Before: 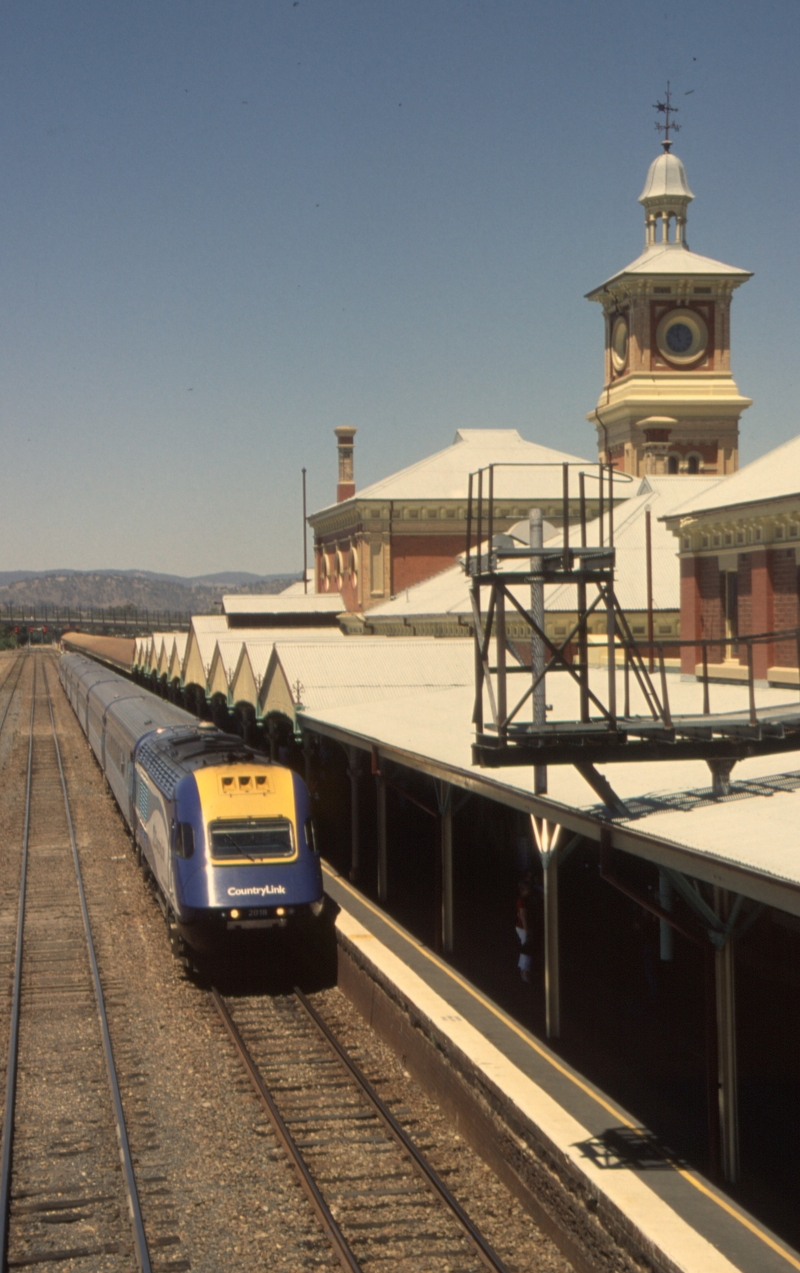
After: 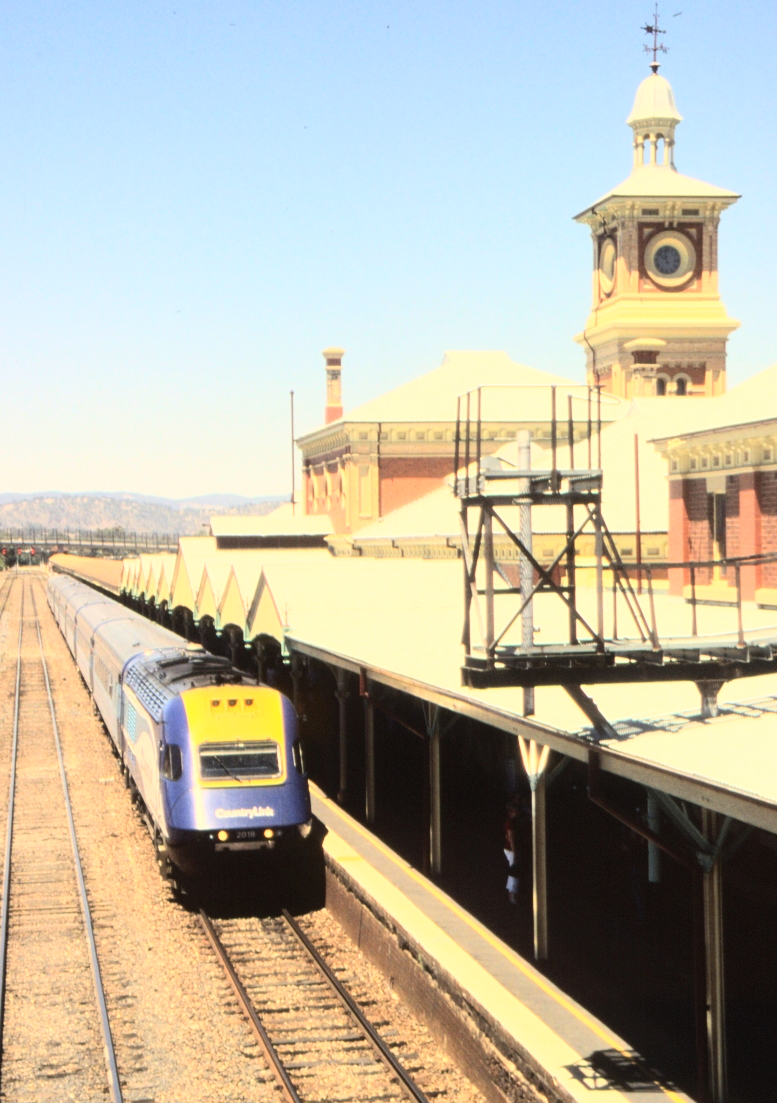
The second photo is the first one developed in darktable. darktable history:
exposure: exposure 0.205 EV, compensate highlight preservation false
contrast brightness saturation: contrast 0.205, brightness 0.158, saturation 0.227
crop: left 1.507%, top 6.193%, right 1.361%, bottom 7.124%
base curve: curves: ch0 [(0, 0.003) (0.001, 0.002) (0.006, 0.004) (0.02, 0.022) (0.048, 0.086) (0.094, 0.234) (0.162, 0.431) (0.258, 0.629) (0.385, 0.8) (0.548, 0.918) (0.751, 0.988) (1, 1)]
